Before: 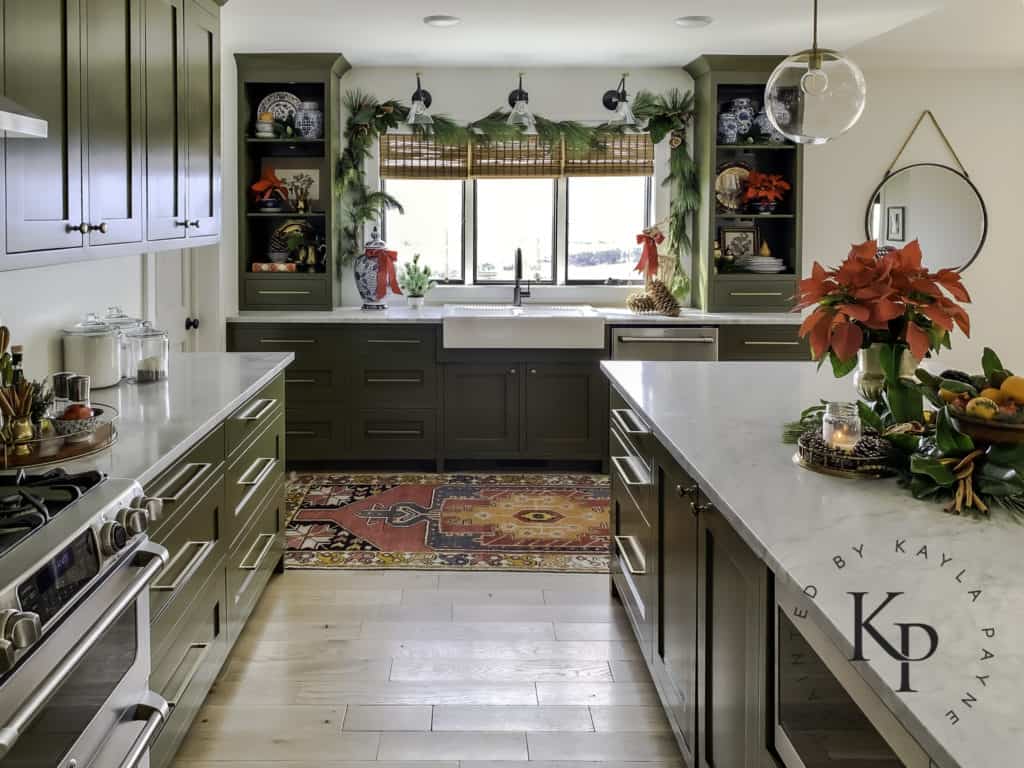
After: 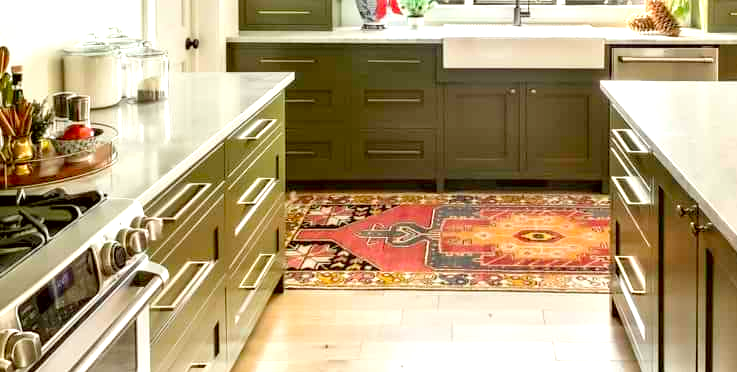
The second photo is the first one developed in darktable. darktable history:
exposure: black level correction 0.001, exposure 1 EV, compensate highlight preservation false
crop: top 36.498%, right 27.964%, bottom 14.995%
color correction: highlights a* -1.43, highlights b* 10.12, shadows a* 0.395, shadows b* 19.35
